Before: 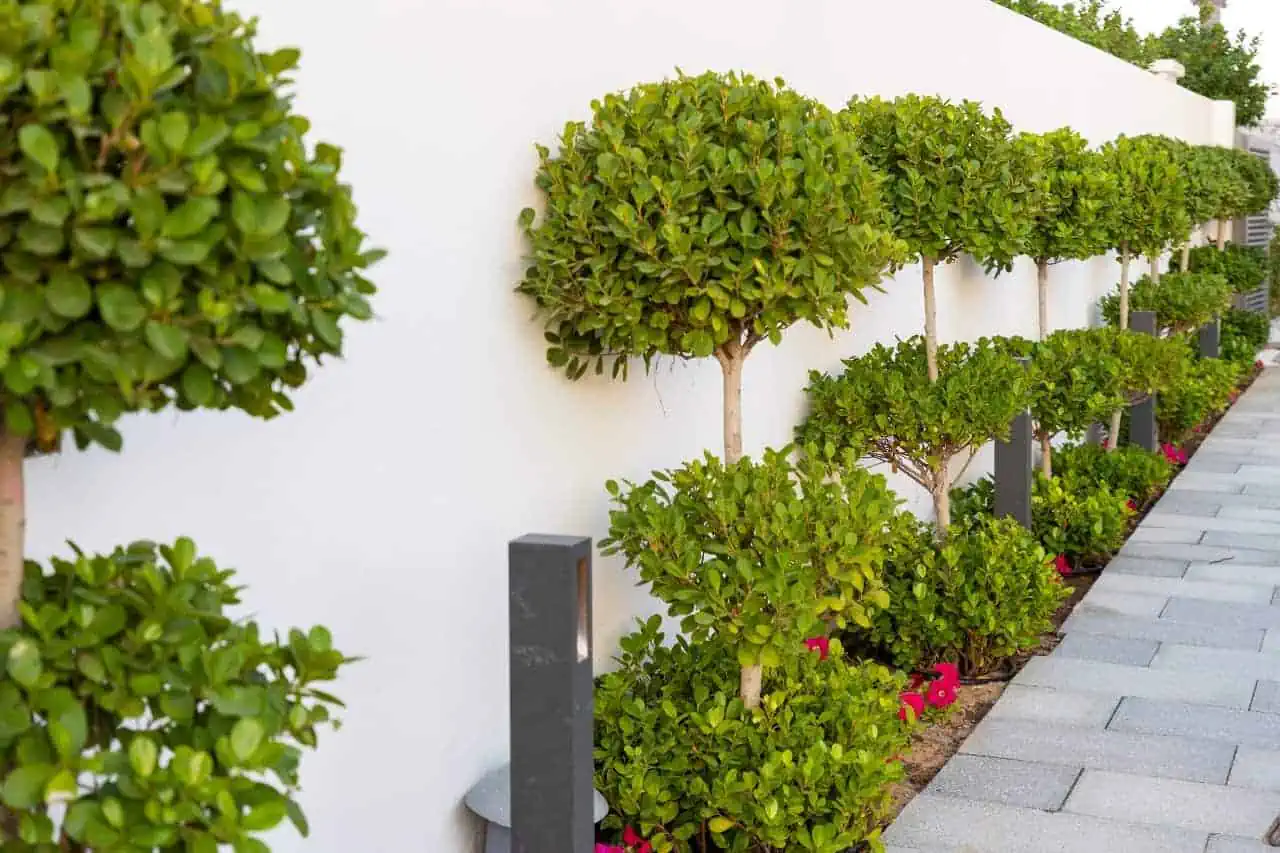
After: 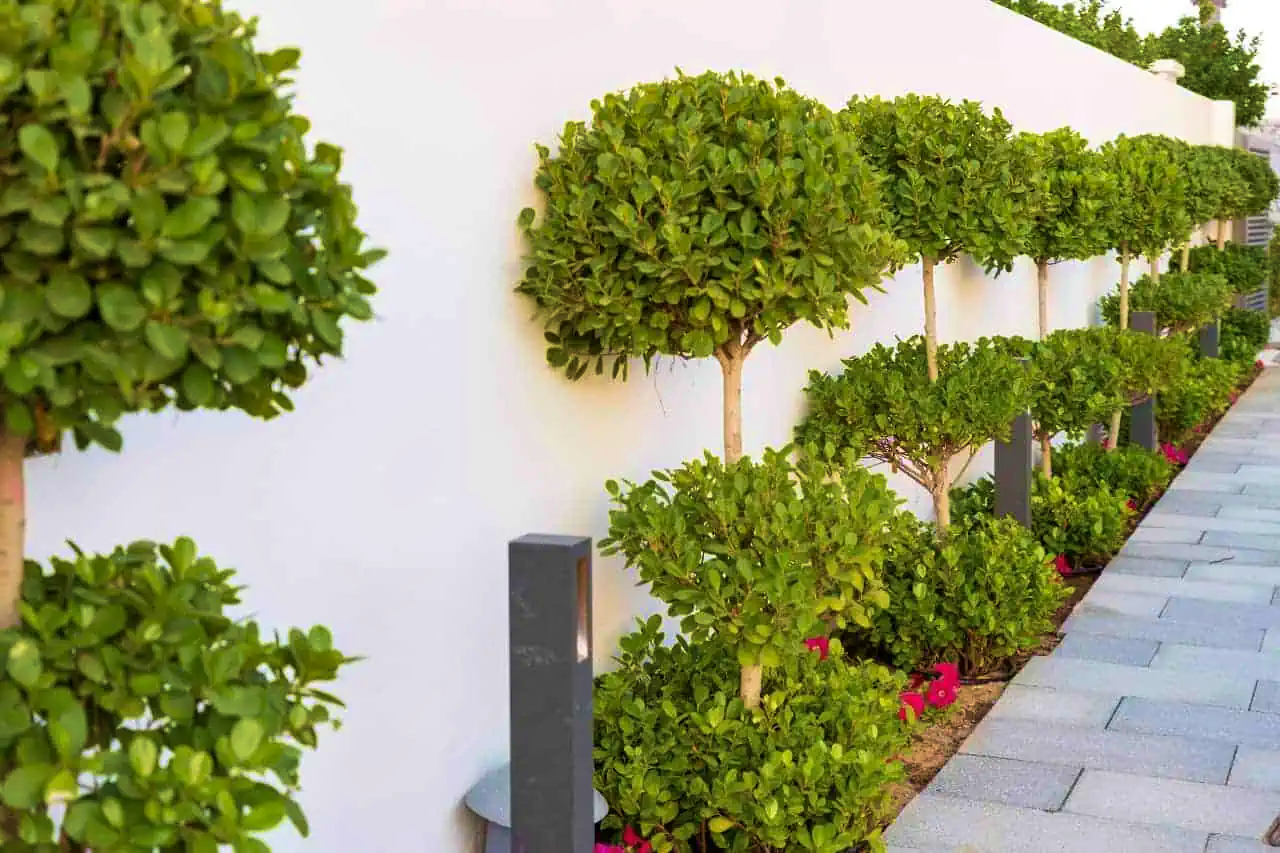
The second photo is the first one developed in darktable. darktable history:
velvia: strength 73.6%
shadows and highlights: radius 128.31, shadows 30.41, highlights -31, highlights color adjustment 0.447%, low approximation 0.01, soften with gaussian
